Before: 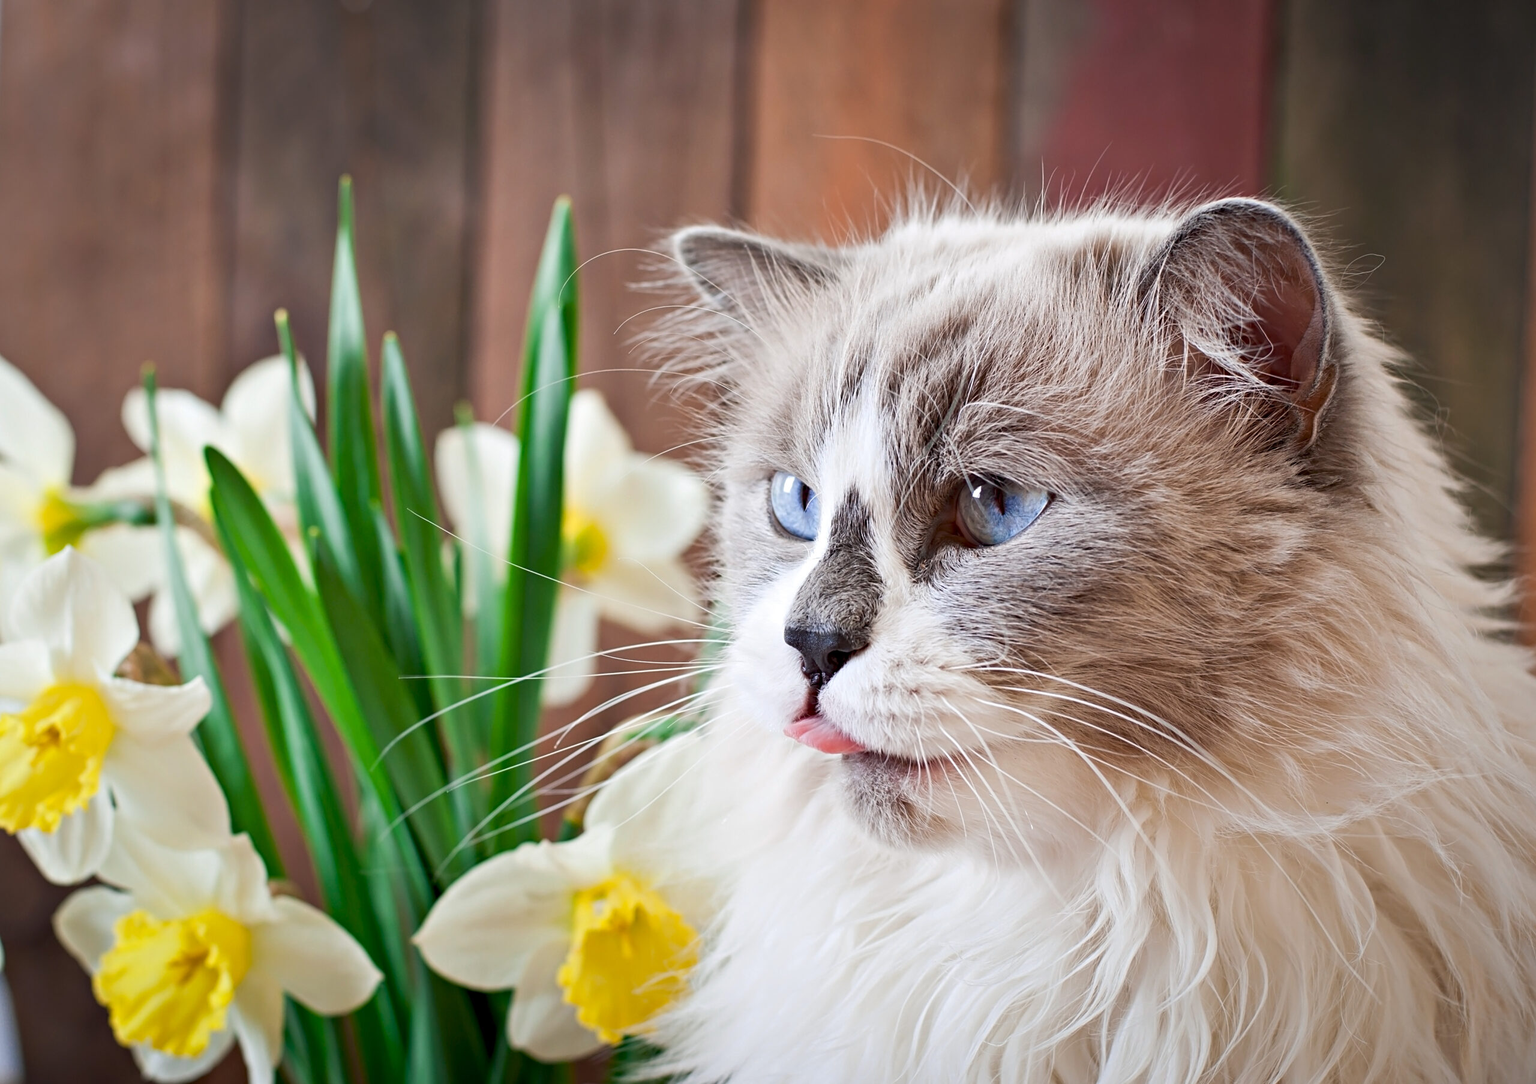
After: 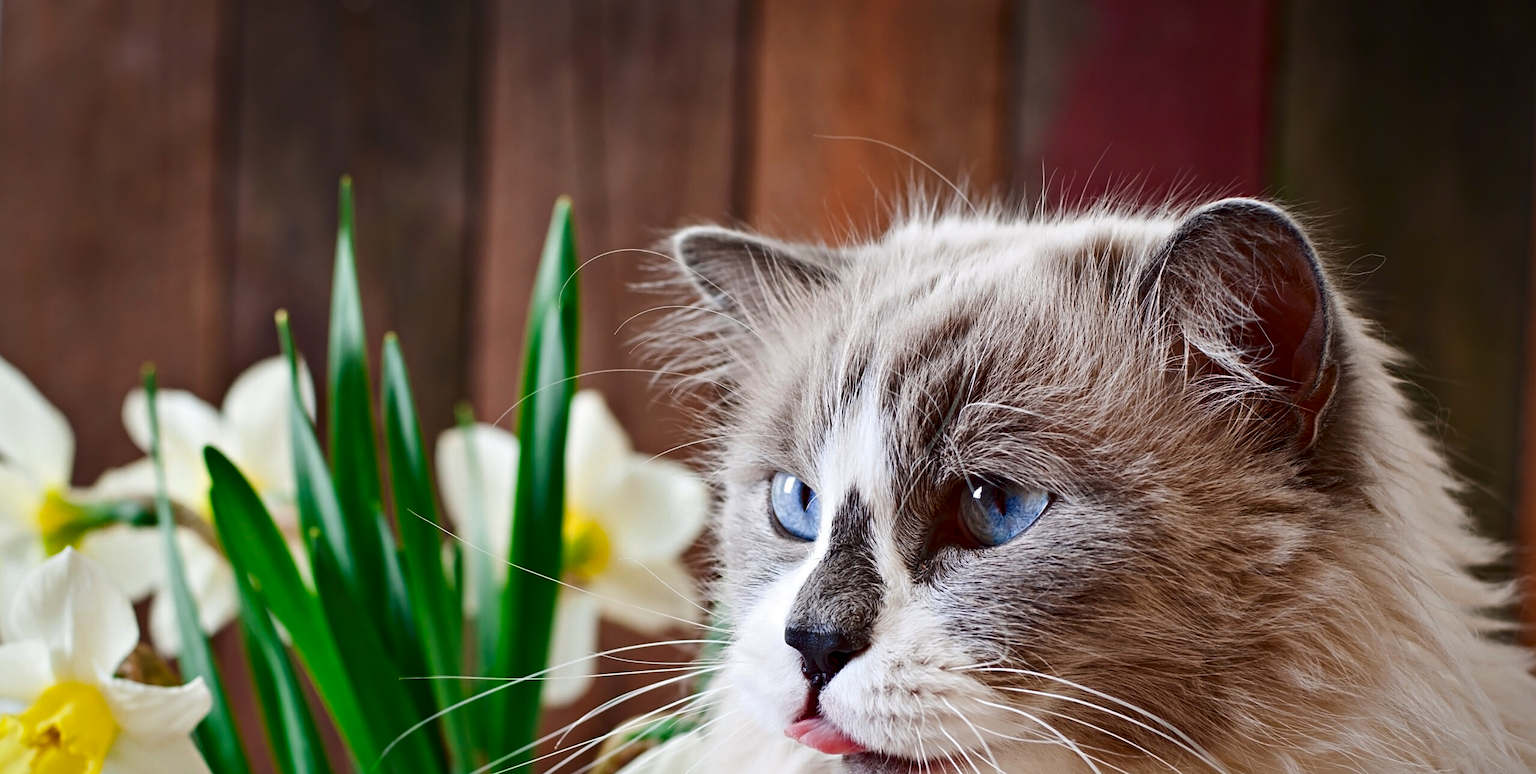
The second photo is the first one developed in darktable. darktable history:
crop: bottom 28.576%
contrast brightness saturation: contrast 0.1, brightness -0.26, saturation 0.14
